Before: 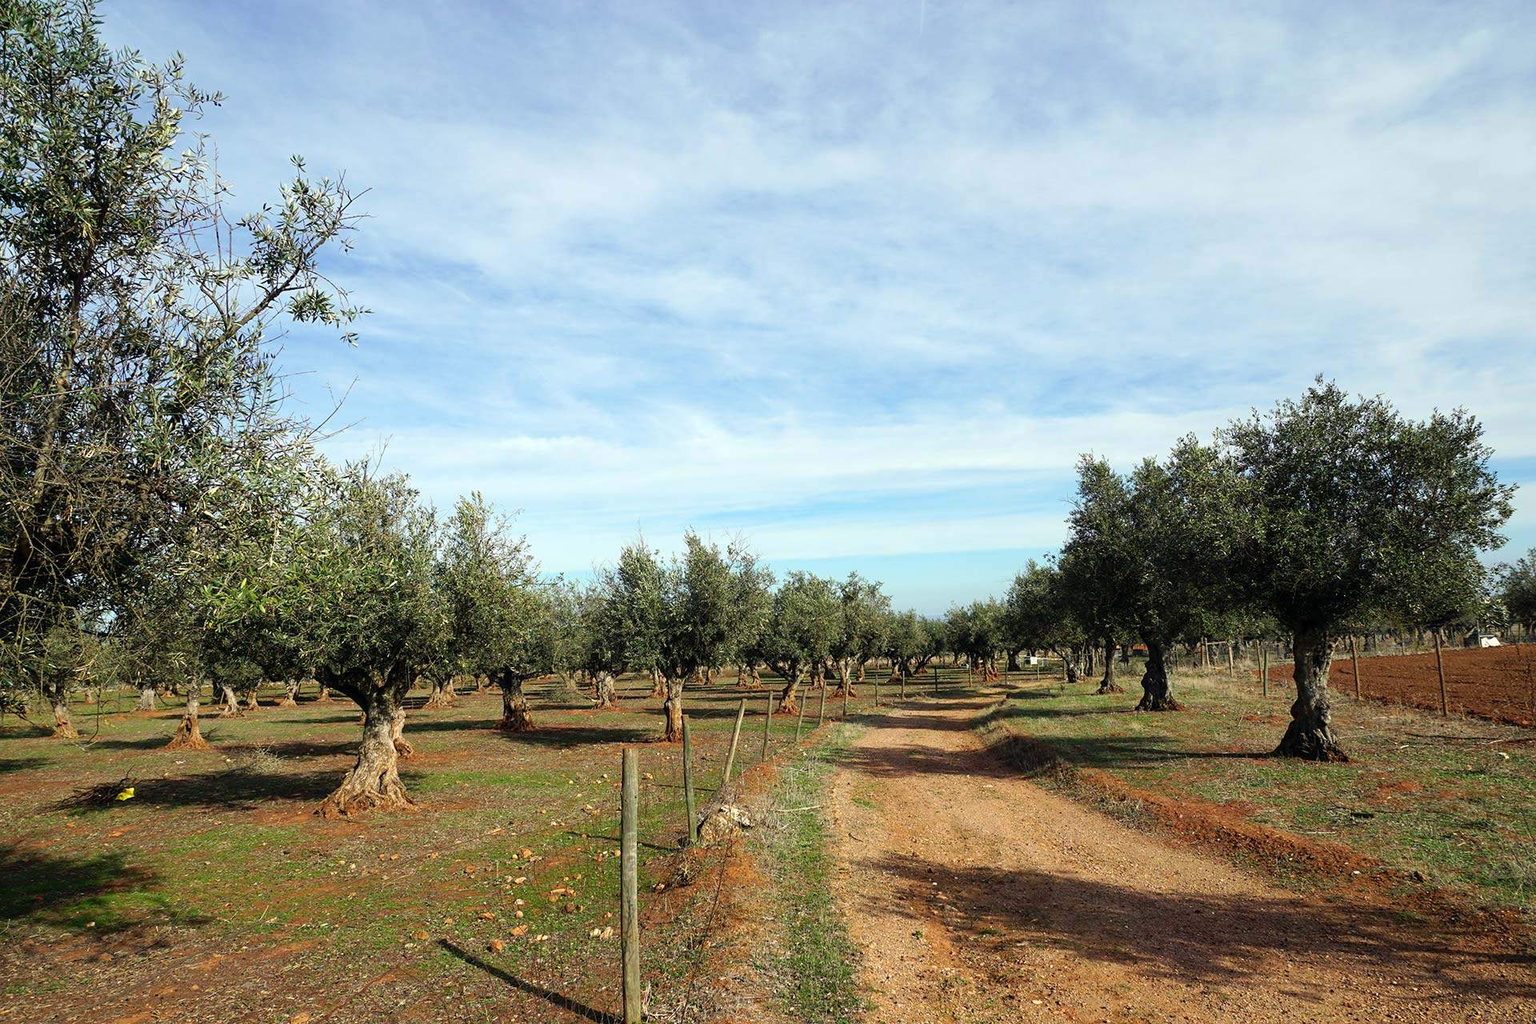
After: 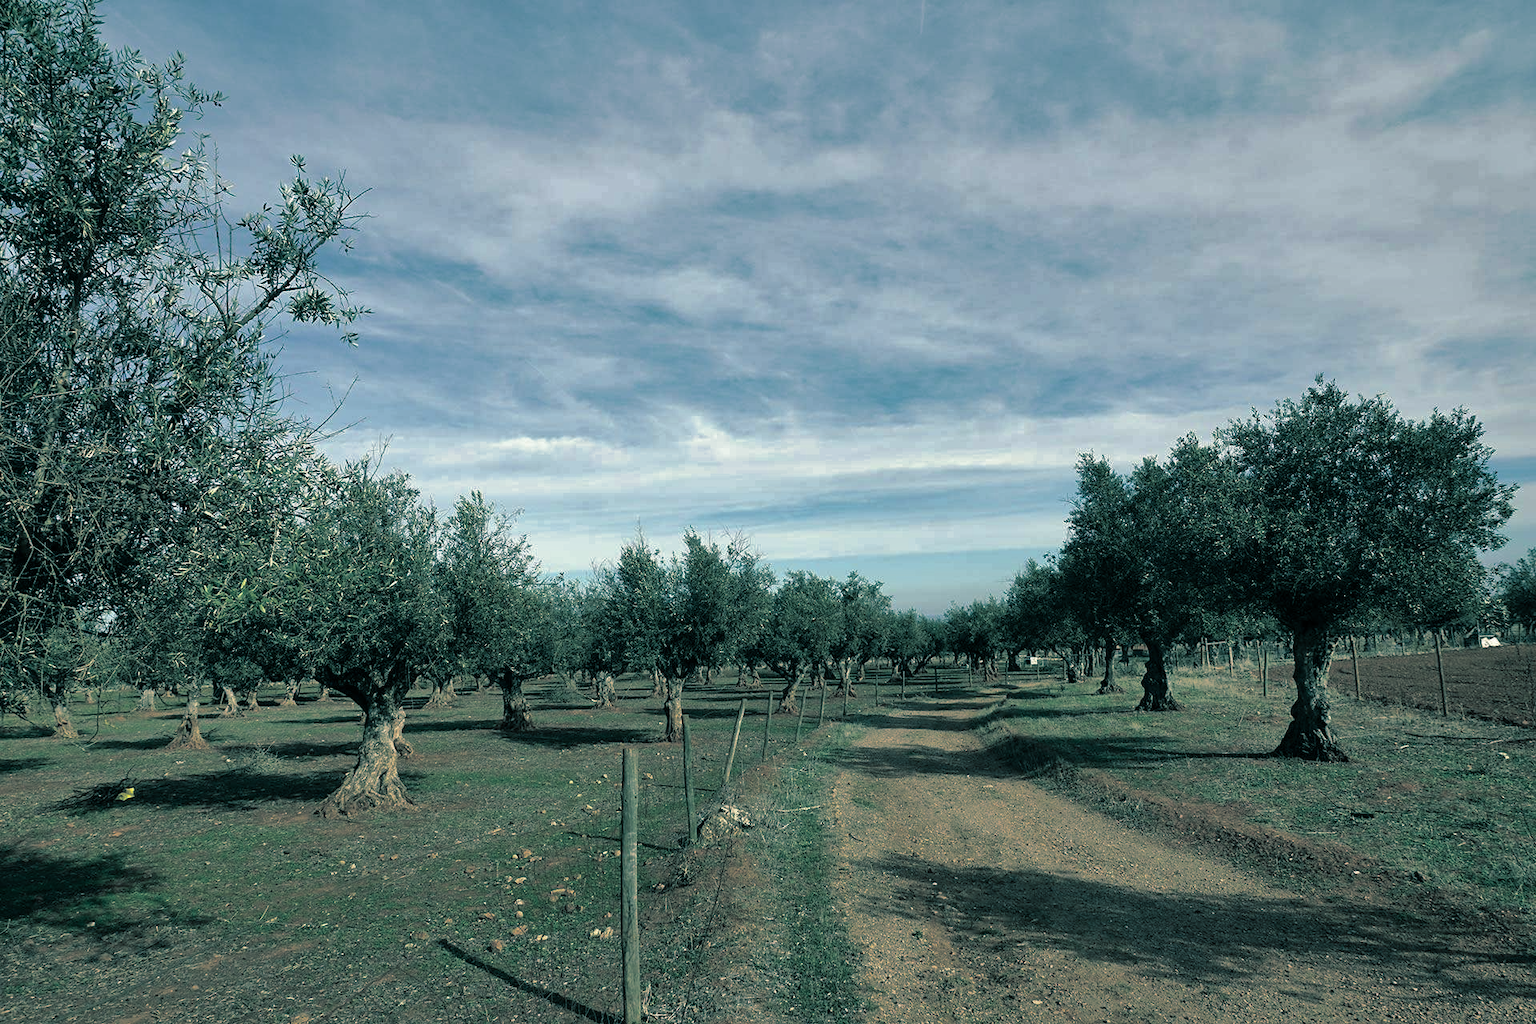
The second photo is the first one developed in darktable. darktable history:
shadows and highlights: soften with gaussian
base curve: curves: ch0 [(0, 0) (0.826, 0.587) (1, 1)]
split-toning: shadows › hue 186.43°, highlights › hue 49.29°, compress 30.29%
contrast brightness saturation: contrast 0.08, saturation 0.02
